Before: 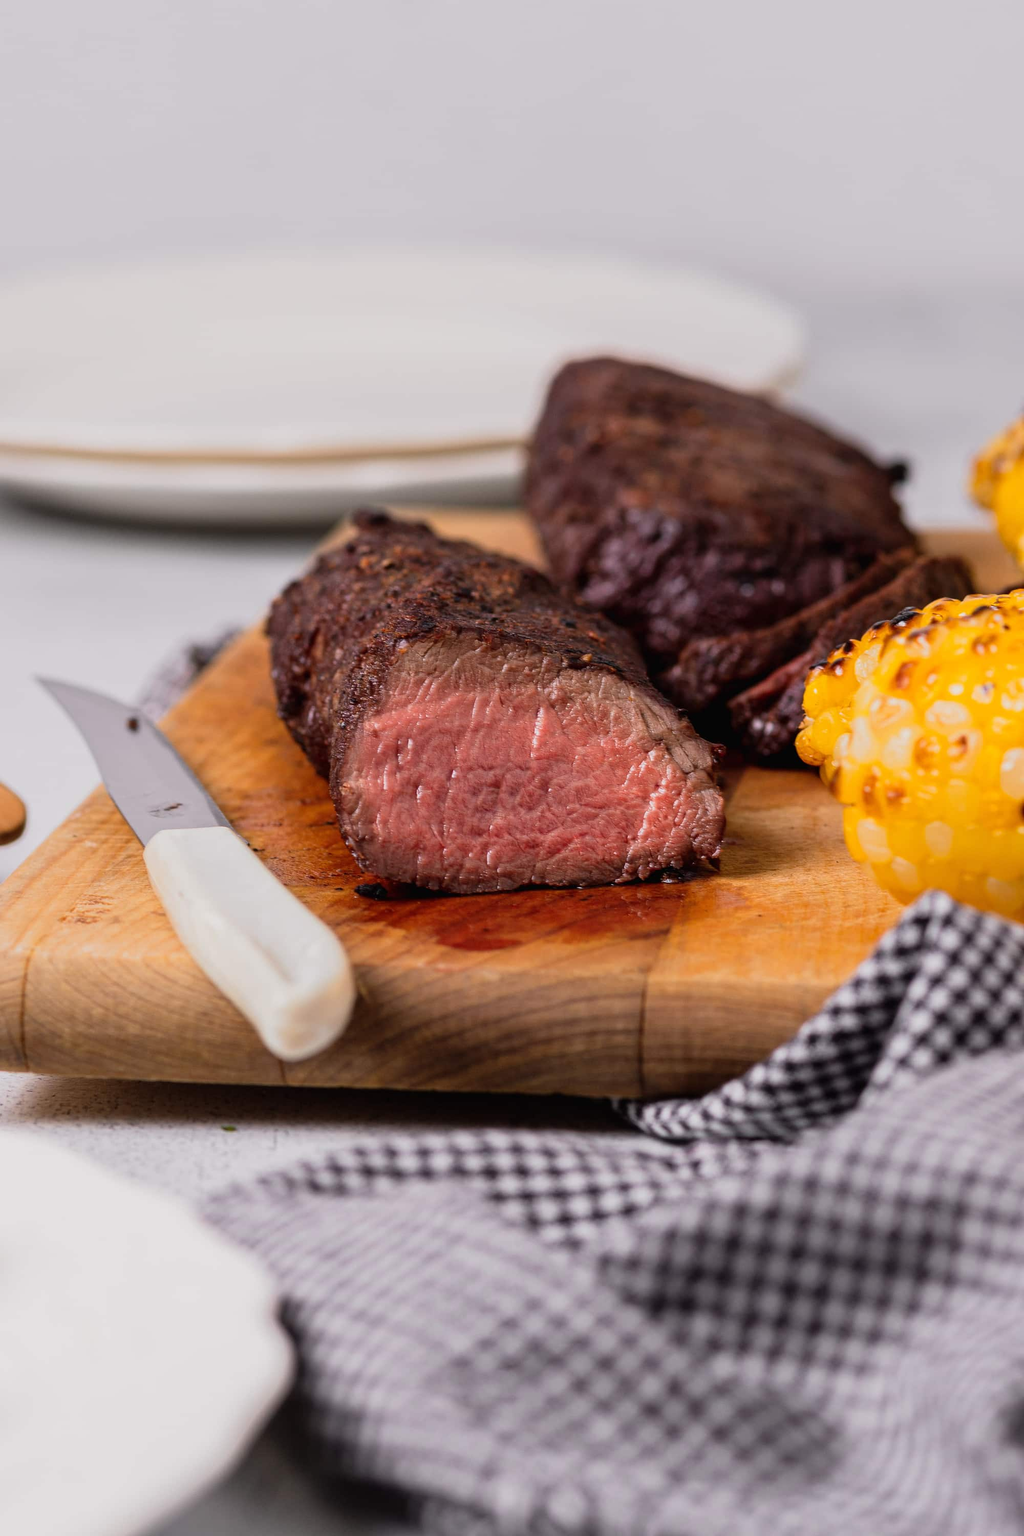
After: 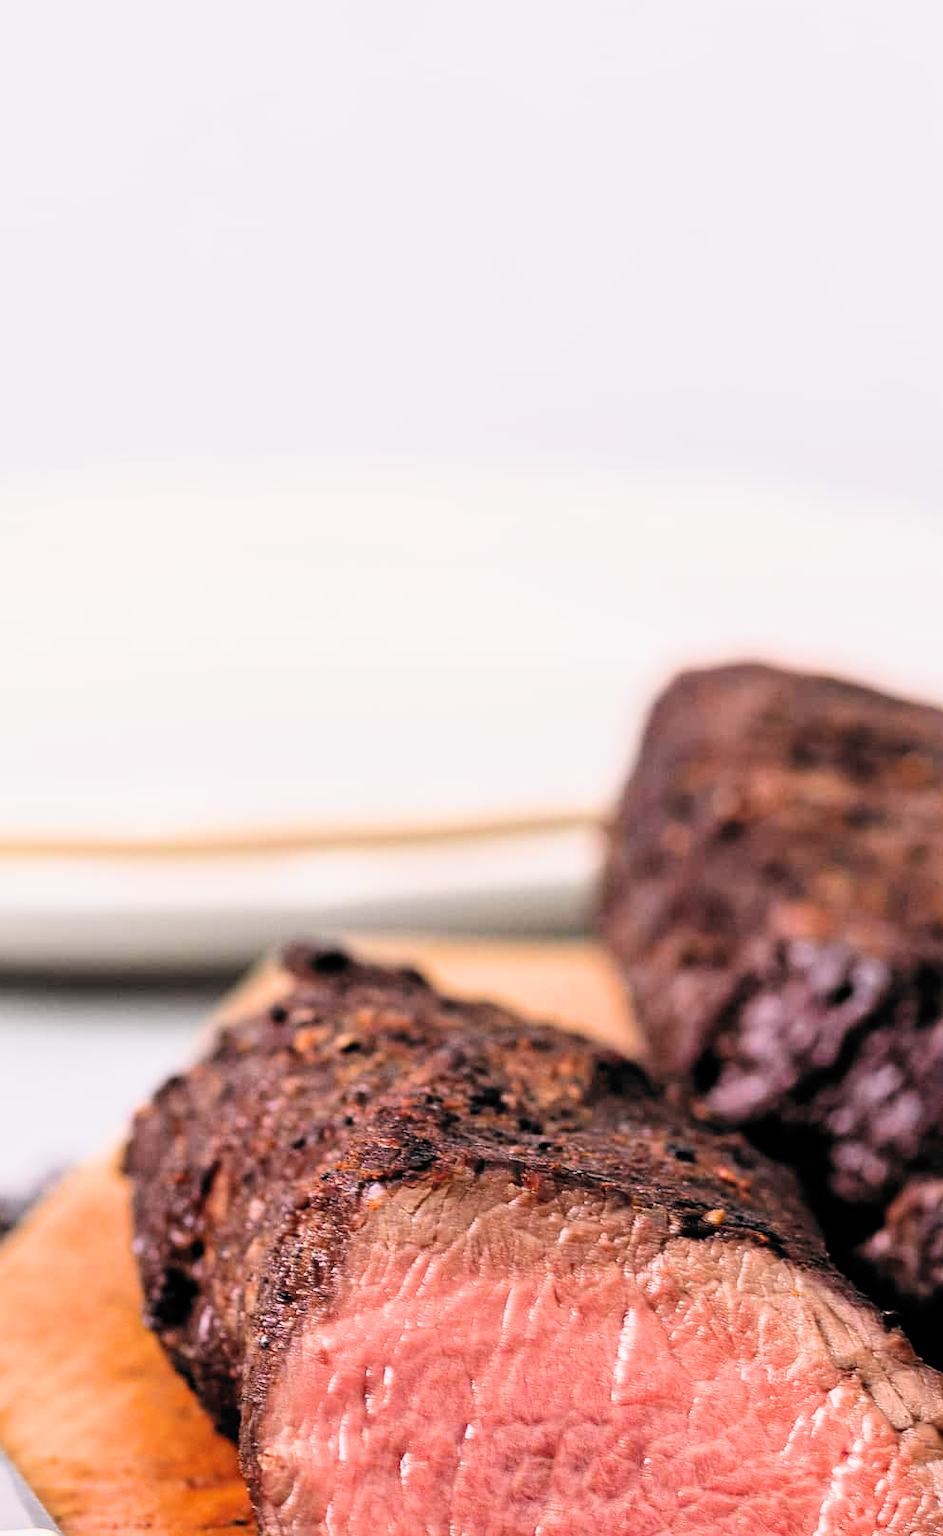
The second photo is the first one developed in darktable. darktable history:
filmic rgb: black relative exposure -5.11 EV, white relative exposure 3.98 EV, hardness 2.89, contrast 1.299, highlights saturation mix -31.31%, color science v6 (2022)
crop: left 19.595%, right 30.594%, bottom 45.912%
exposure: exposure 1.268 EV, compensate exposure bias true, compensate highlight preservation false
